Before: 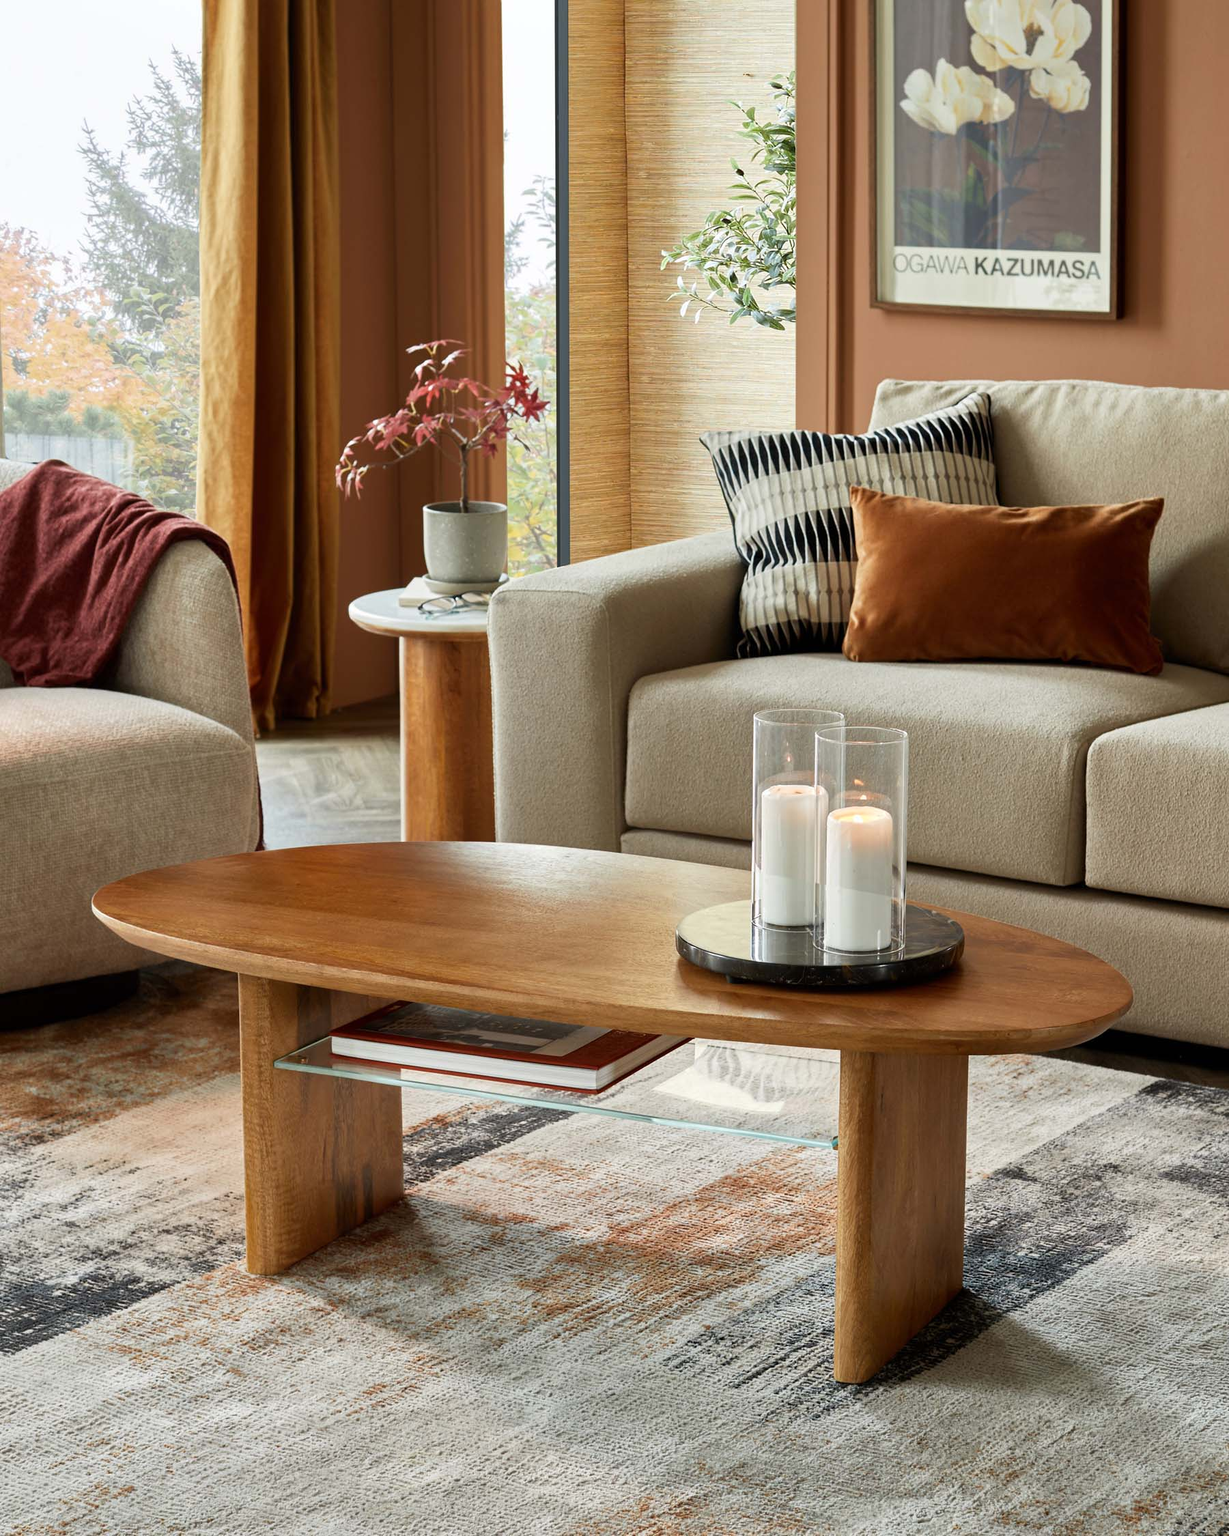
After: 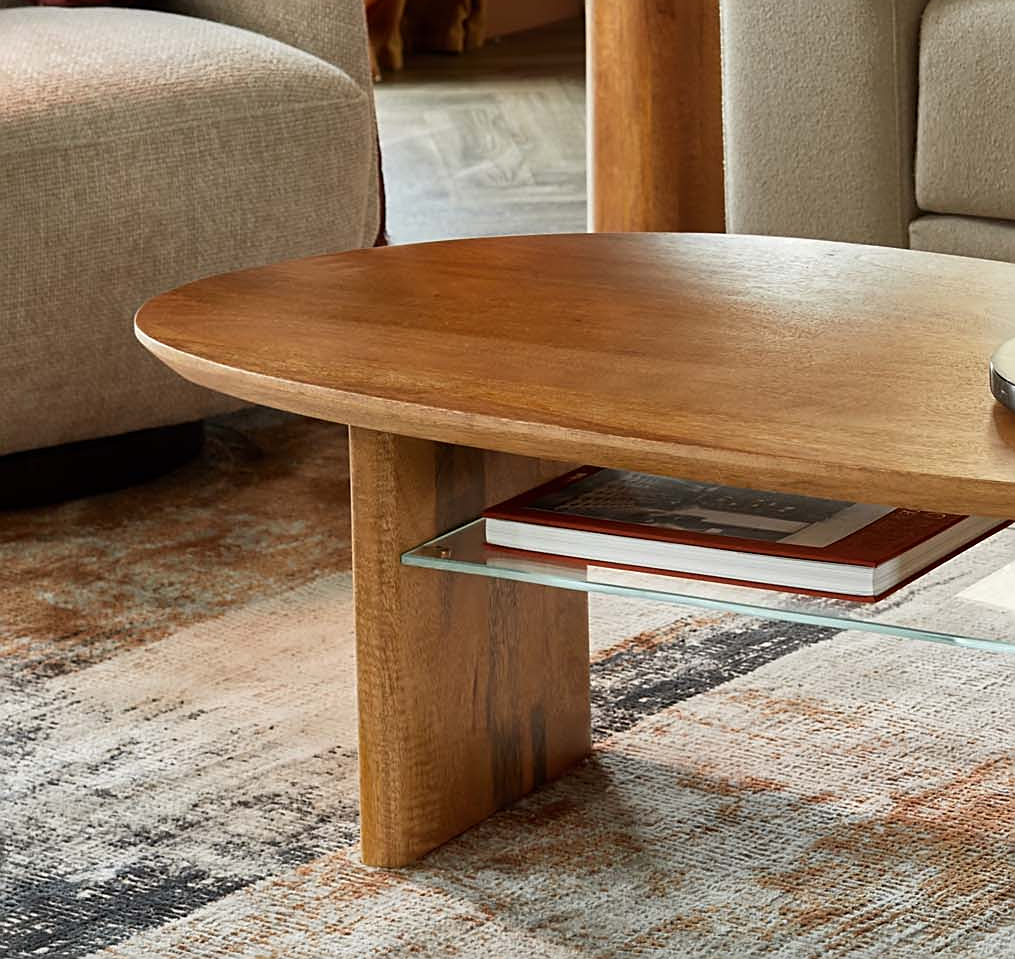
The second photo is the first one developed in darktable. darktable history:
sharpen: on, module defaults
crop: top 44.483%, right 43.593%, bottom 12.892%
